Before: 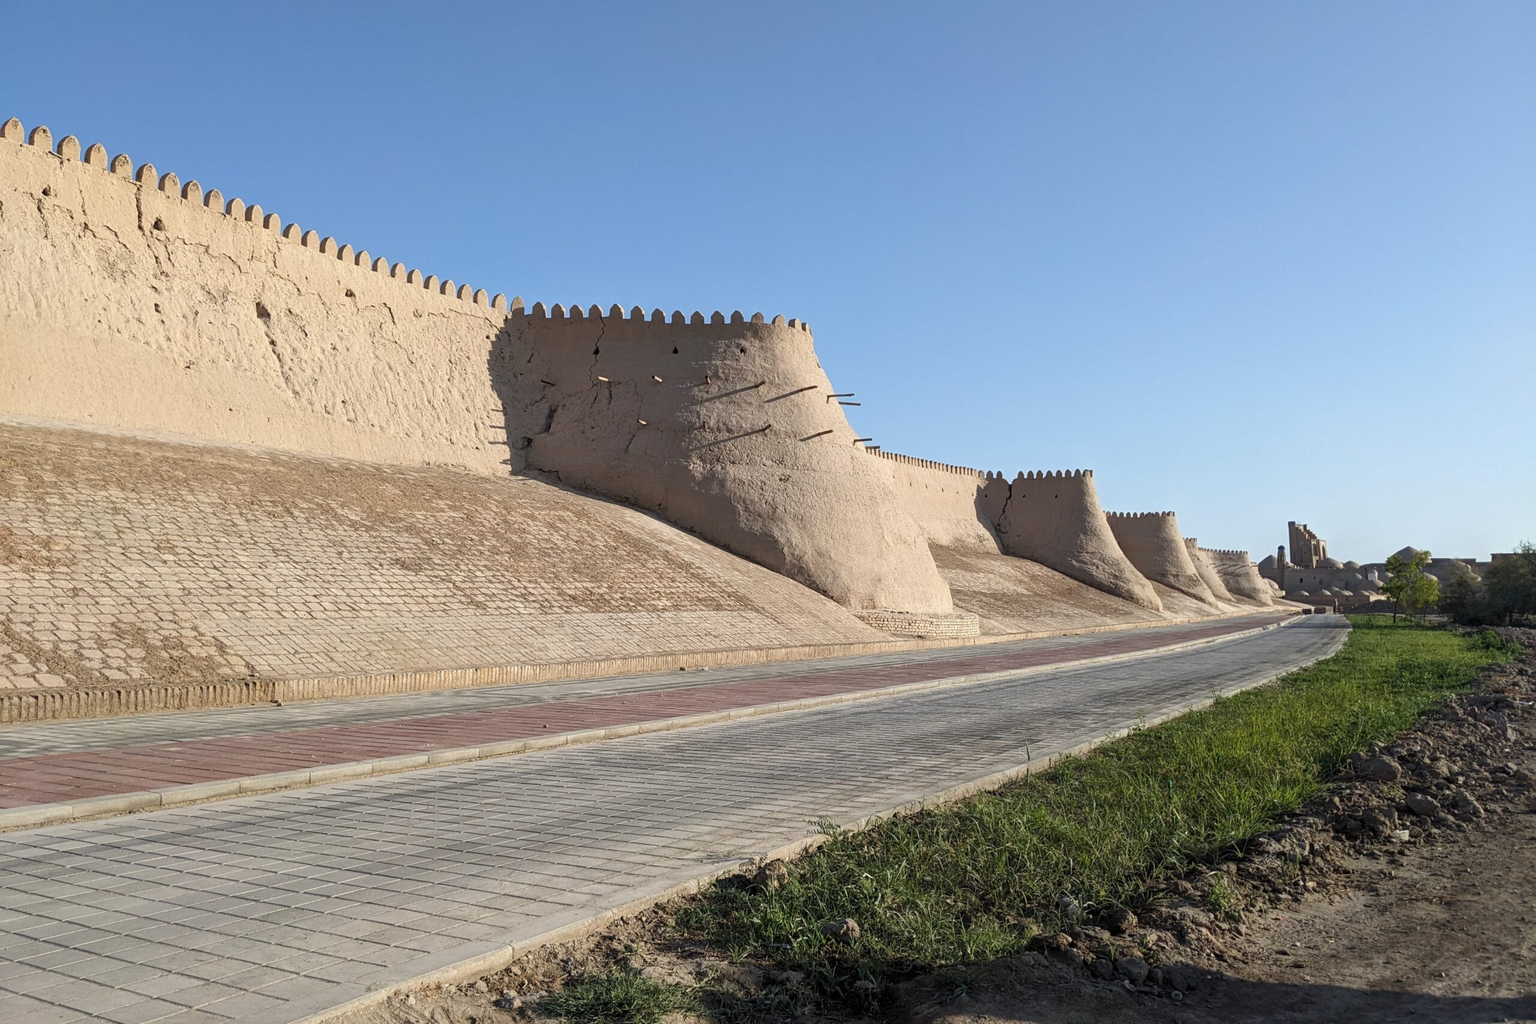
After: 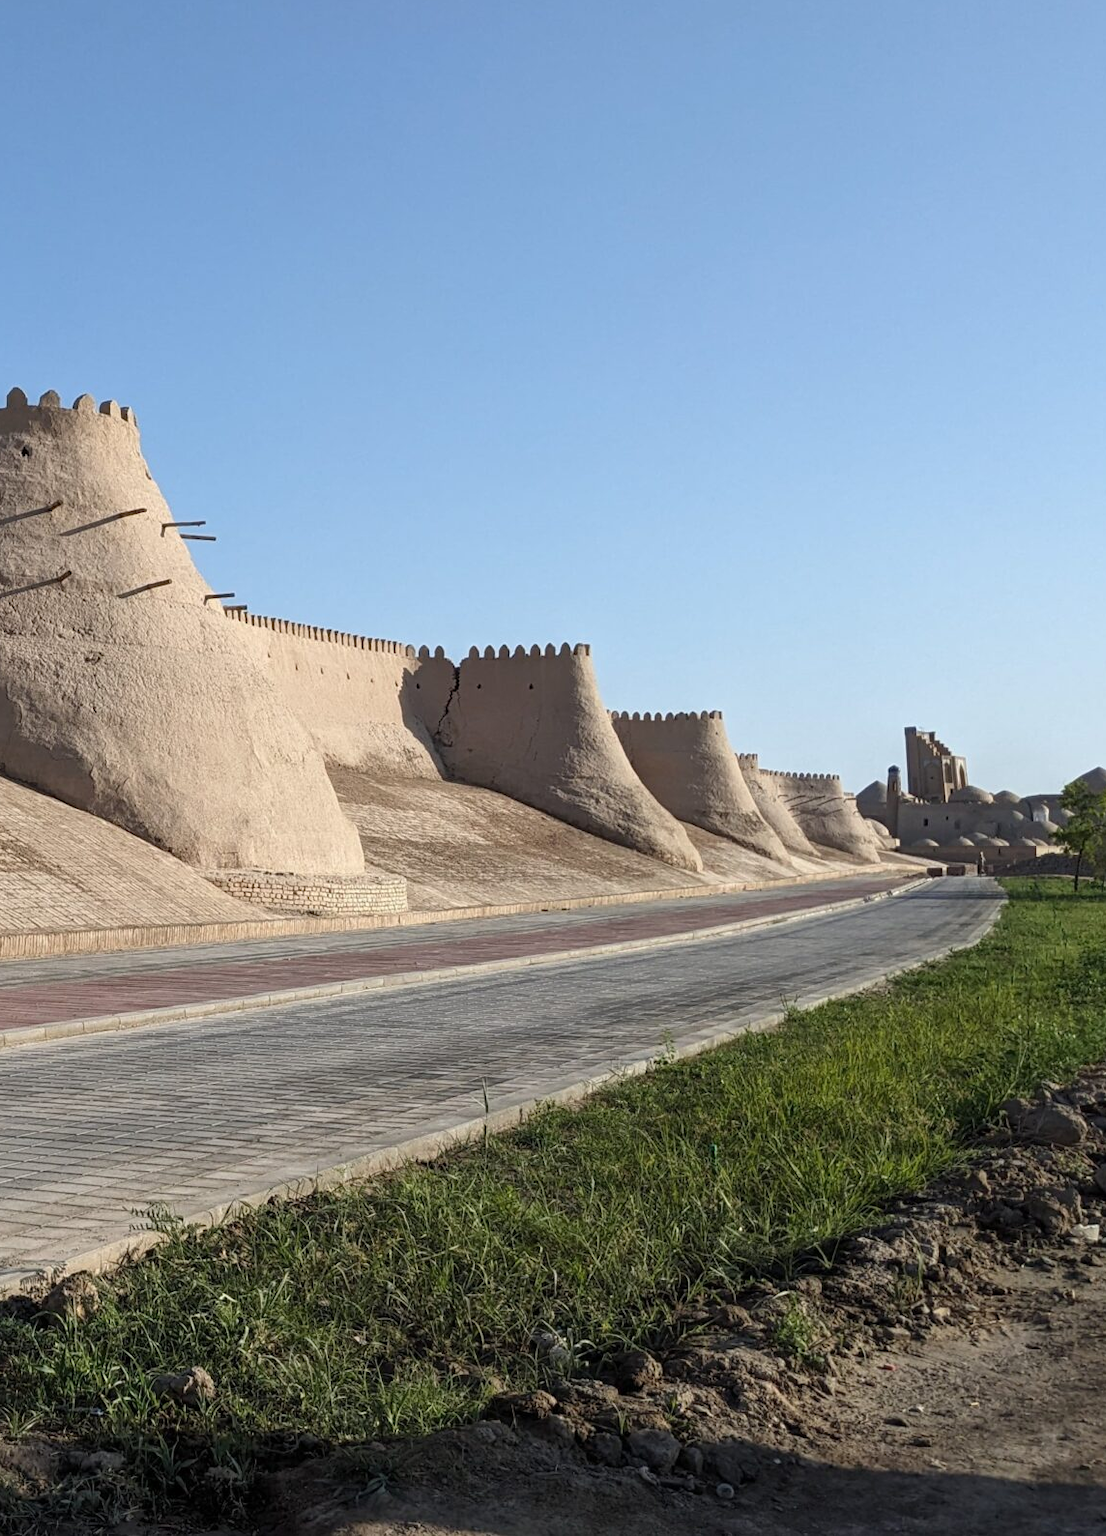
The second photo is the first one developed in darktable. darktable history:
crop: left 47.313%, top 6.867%, right 7.927%
